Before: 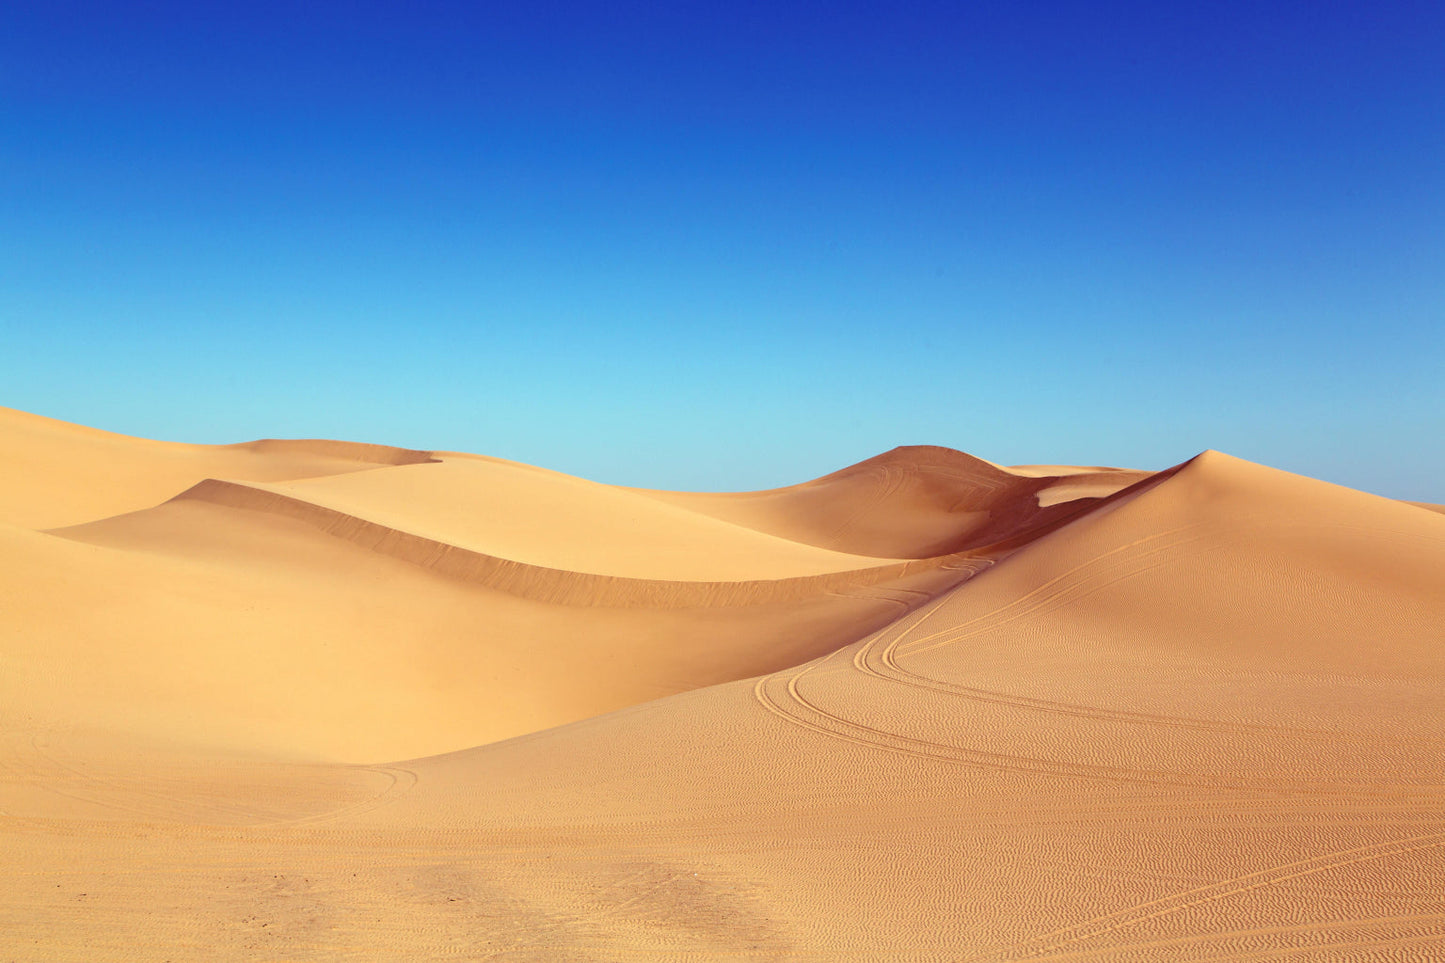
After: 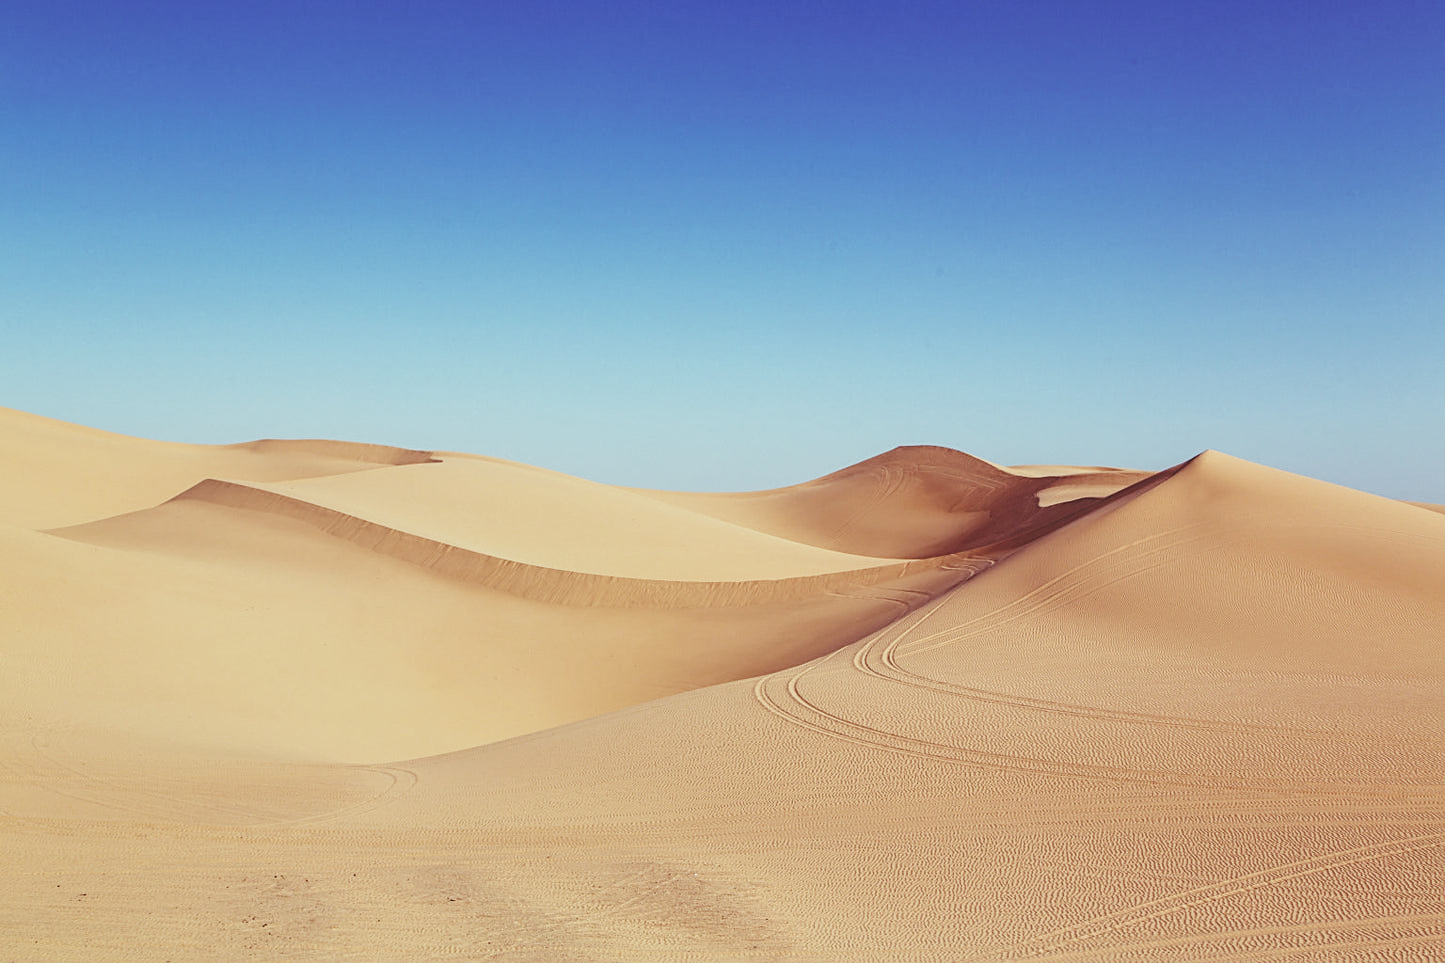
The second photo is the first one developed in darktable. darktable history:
sharpen: amount 0.575
local contrast: detail 130%
sigmoid: contrast 1.6, skew -0.2, preserve hue 0%, red attenuation 0.1, red rotation 0.035, green attenuation 0.1, green rotation -0.017, blue attenuation 0.15, blue rotation -0.052, base primaries Rec2020
exposure: black level correction -0.062, exposure -0.05 EV, compensate highlight preservation false
